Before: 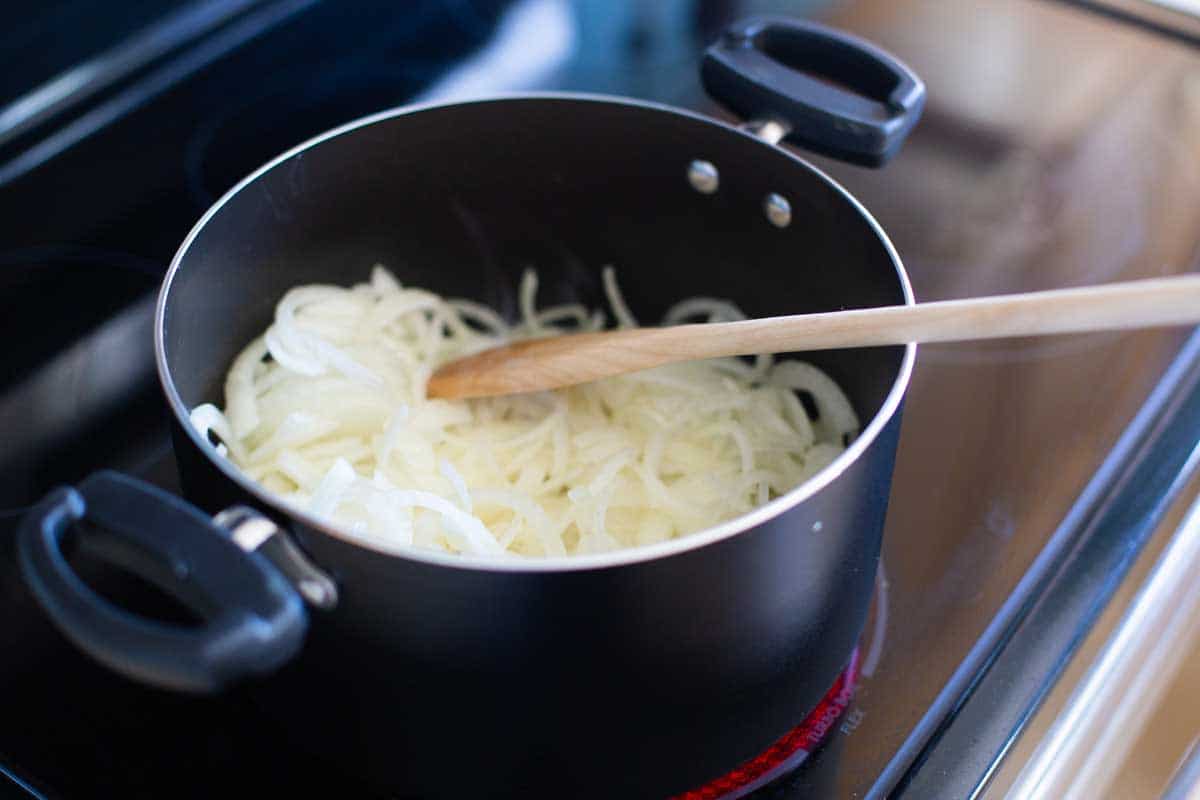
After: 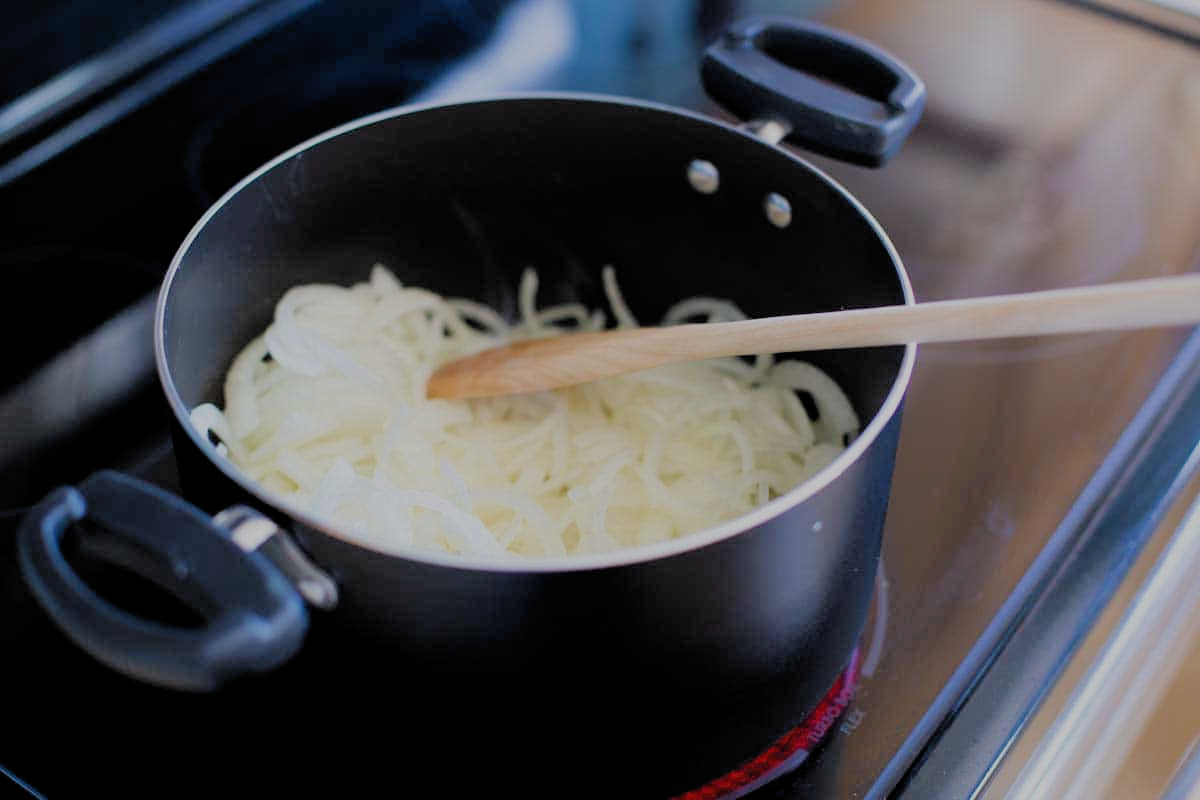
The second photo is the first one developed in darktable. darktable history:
filmic rgb: black relative exposure -6.54 EV, white relative exposure 4.74 EV, threshold 2.98 EV, hardness 3.11, contrast 0.796, add noise in highlights 0.001, color science v3 (2019), use custom middle-gray values true, contrast in highlights soft, enable highlight reconstruction true
